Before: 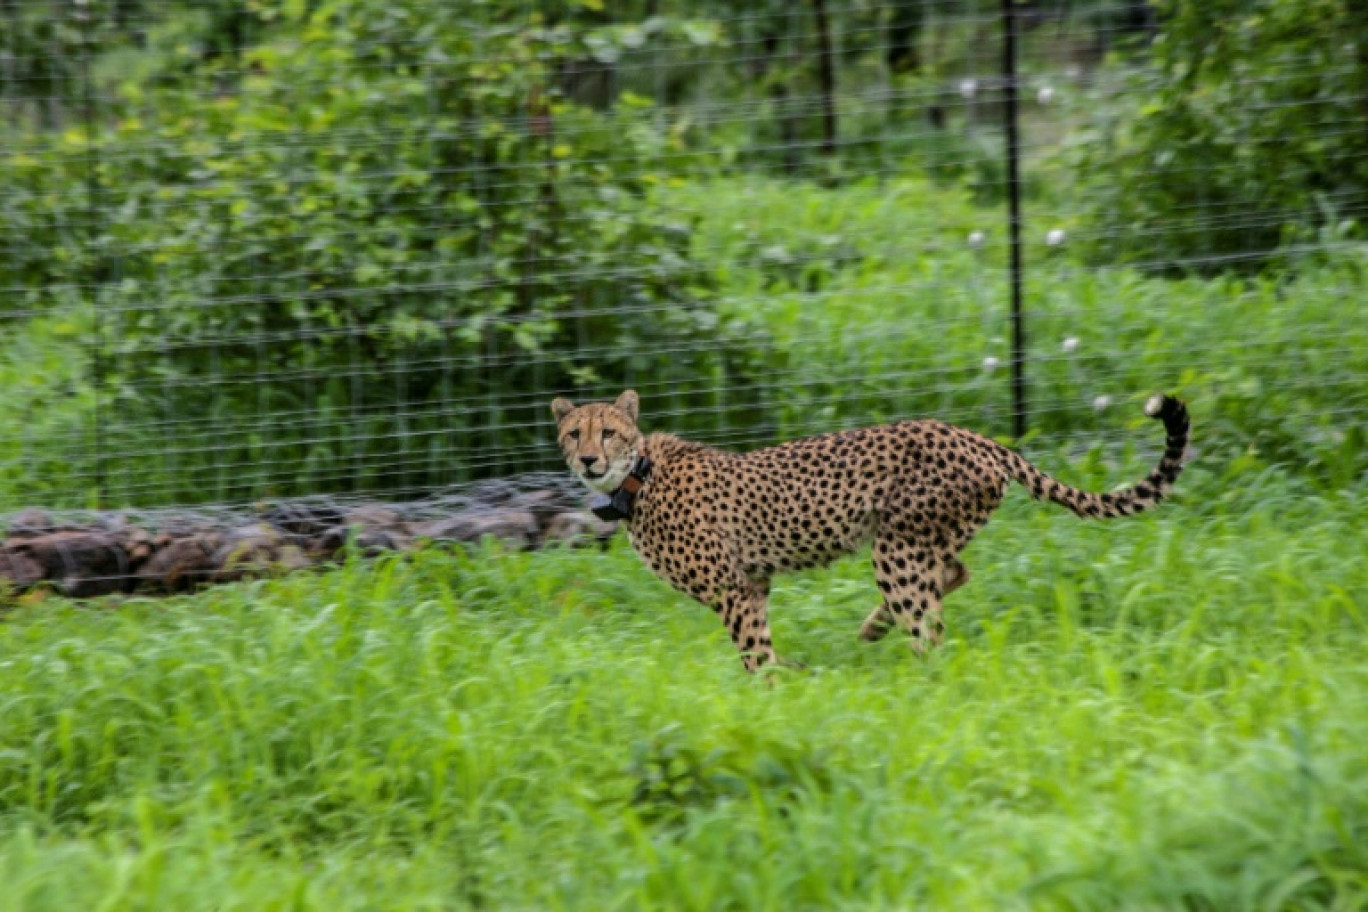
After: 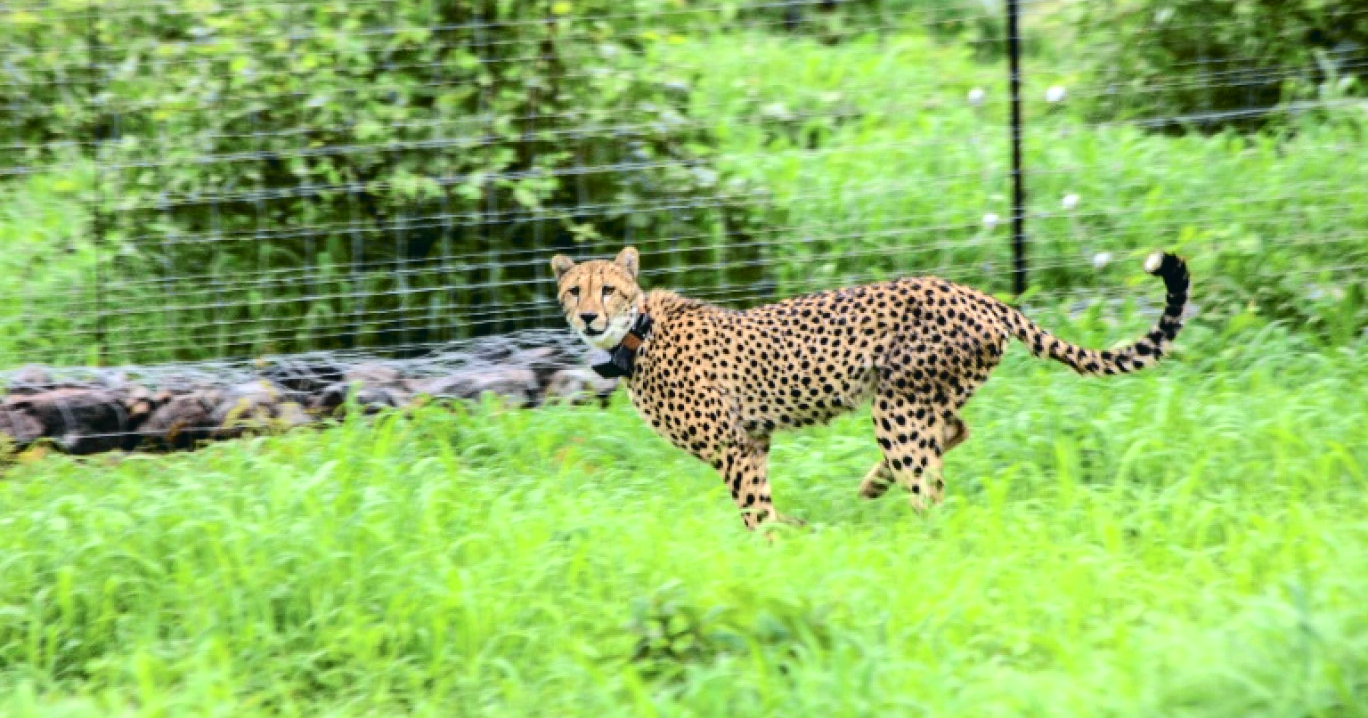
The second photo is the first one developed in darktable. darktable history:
tone curve: curves: ch0 [(0, 0.023) (0.087, 0.065) (0.184, 0.168) (0.45, 0.54) (0.57, 0.683) (0.722, 0.825) (0.877, 0.948) (1, 1)]; ch1 [(0, 0) (0.388, 0.369) (0.44, 0.44) (0.489, 0.481) (0.534, 0.528) (0.657, 0.655) (1, 1)]; ch2 [(0, 0) (0.353, 0.317) (0.408, 0.427) (0.472, 0.46) (0.5, 0.488) (0.537, 0.518) (0.576, 0.592) (0.625, 0.631) (1, 1)], color space Lab, independent channels, preserve colors none
exposure: black level correction 0, exposure 0.7 EV, compensate highlight preservation false
crop and rotate: top 15.724%, bottom 5.44%
